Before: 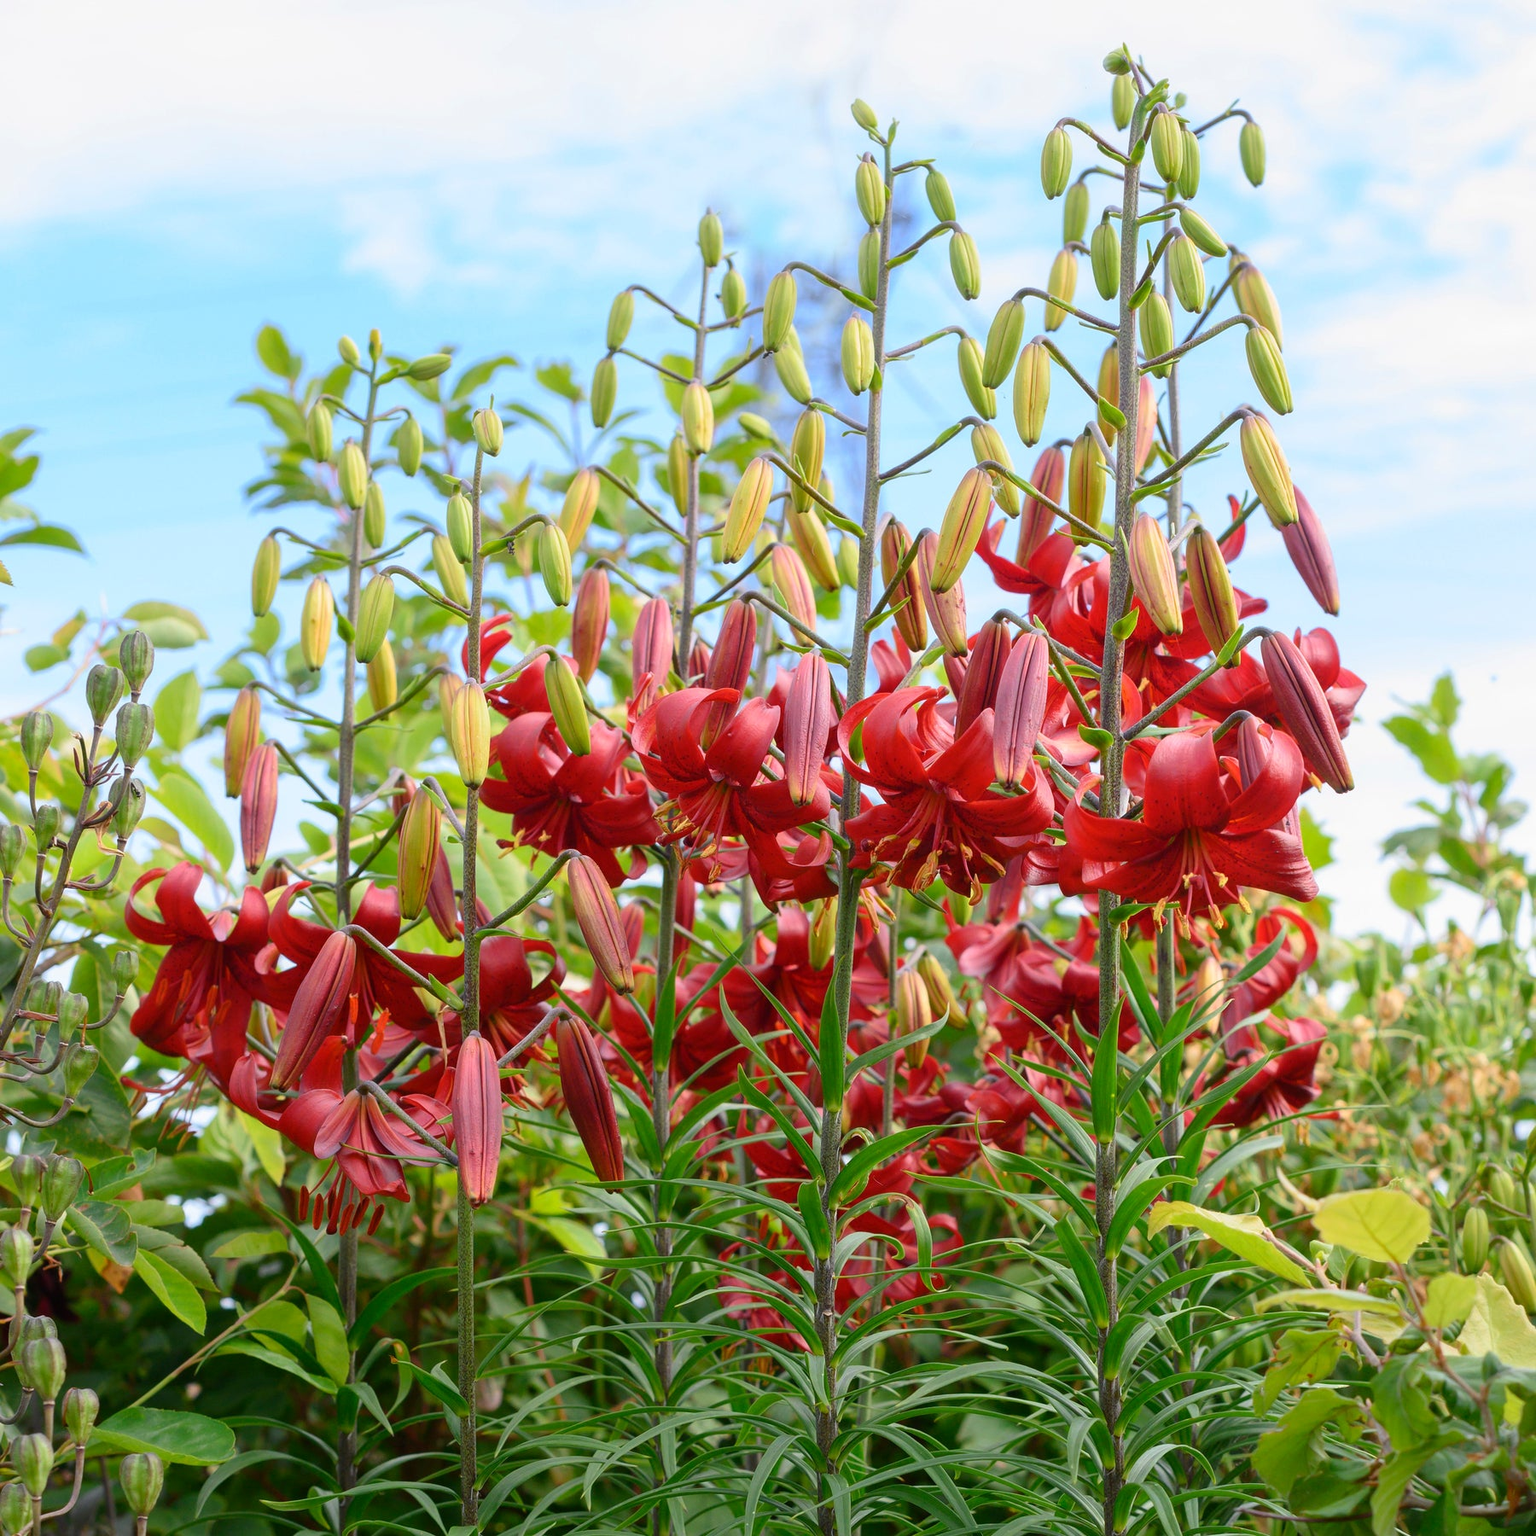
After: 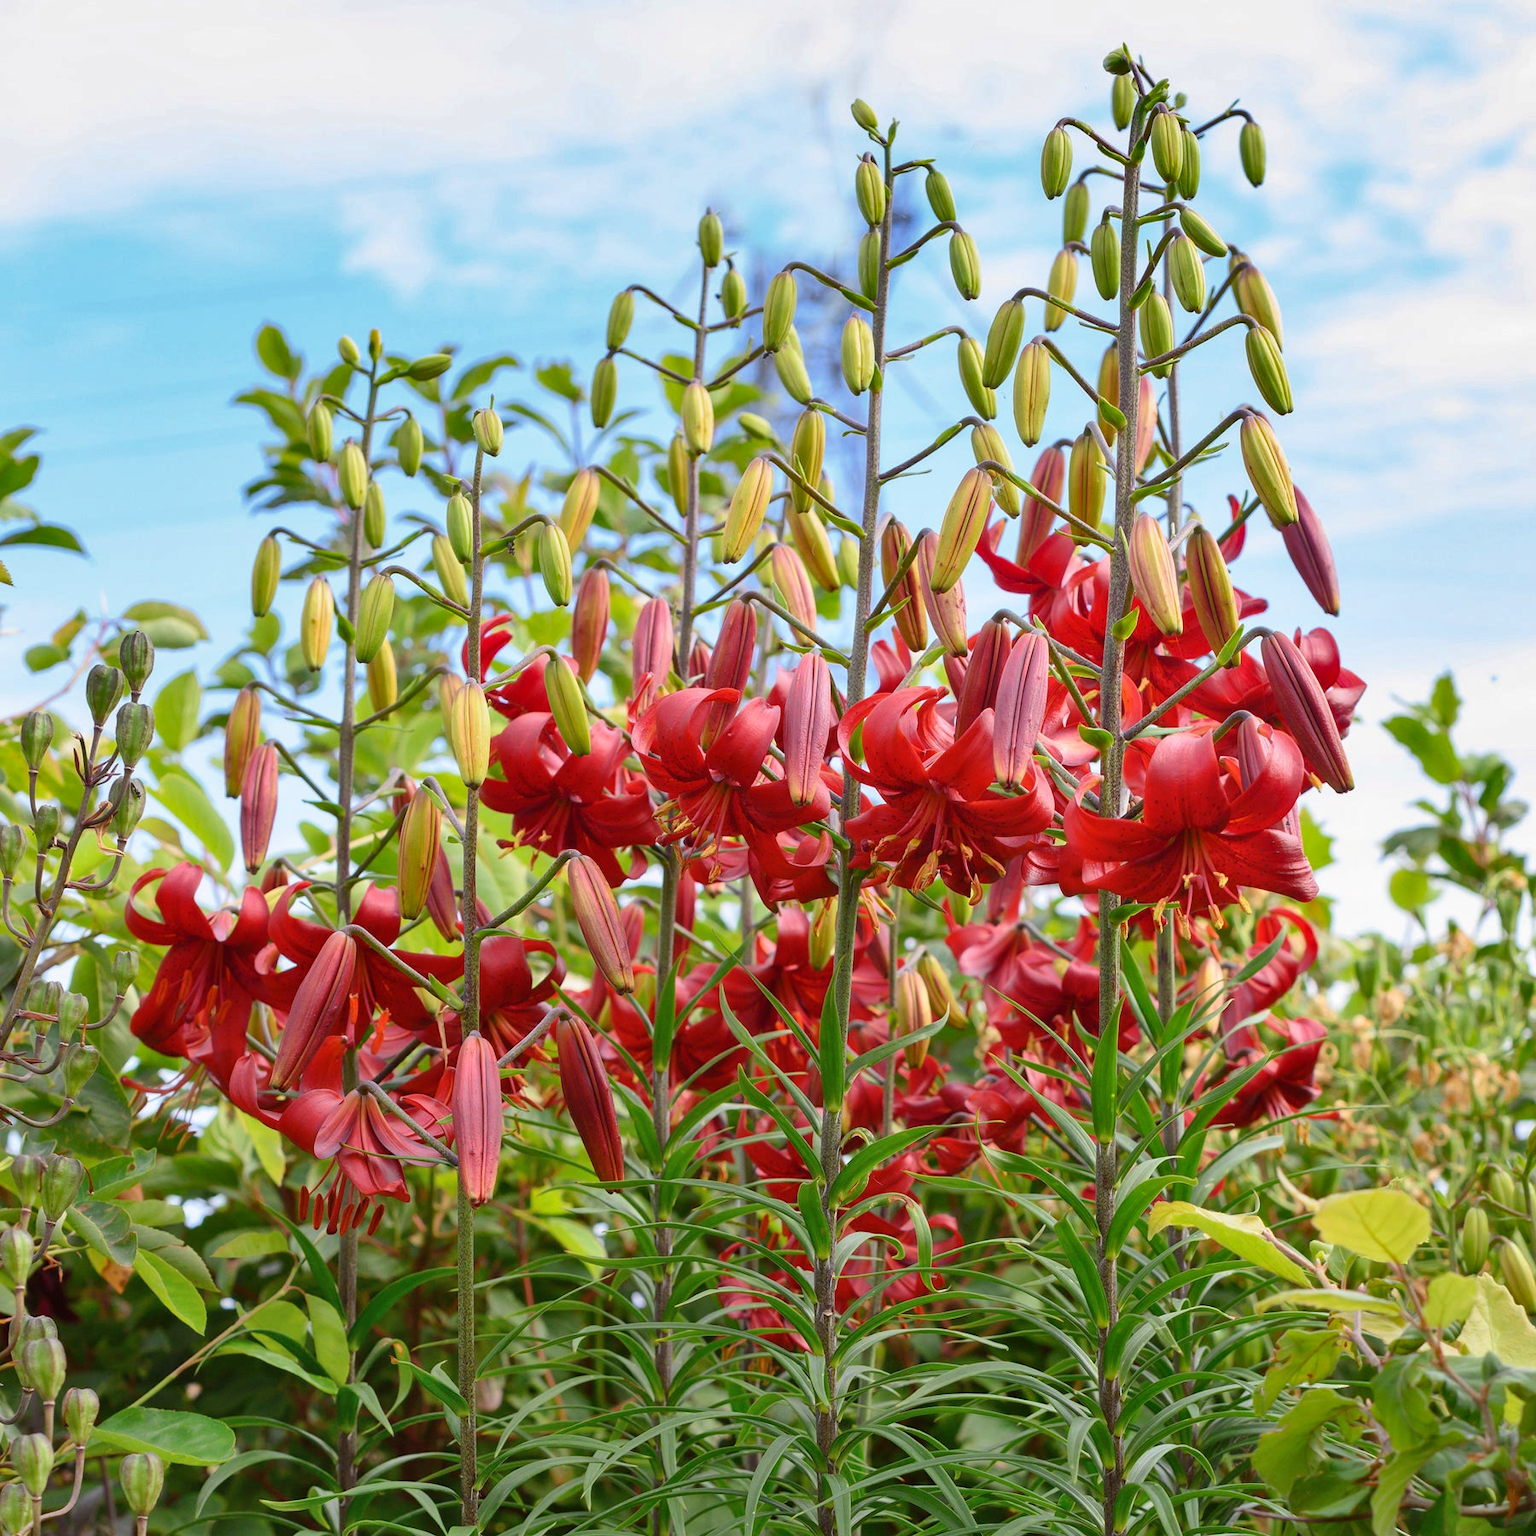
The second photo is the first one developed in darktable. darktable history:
shadows and highlights: shadows 60, soften with gaussian
color balance: mode lift, gamma, gain (sRGB), lift [1, 1.049, 1, 1]
